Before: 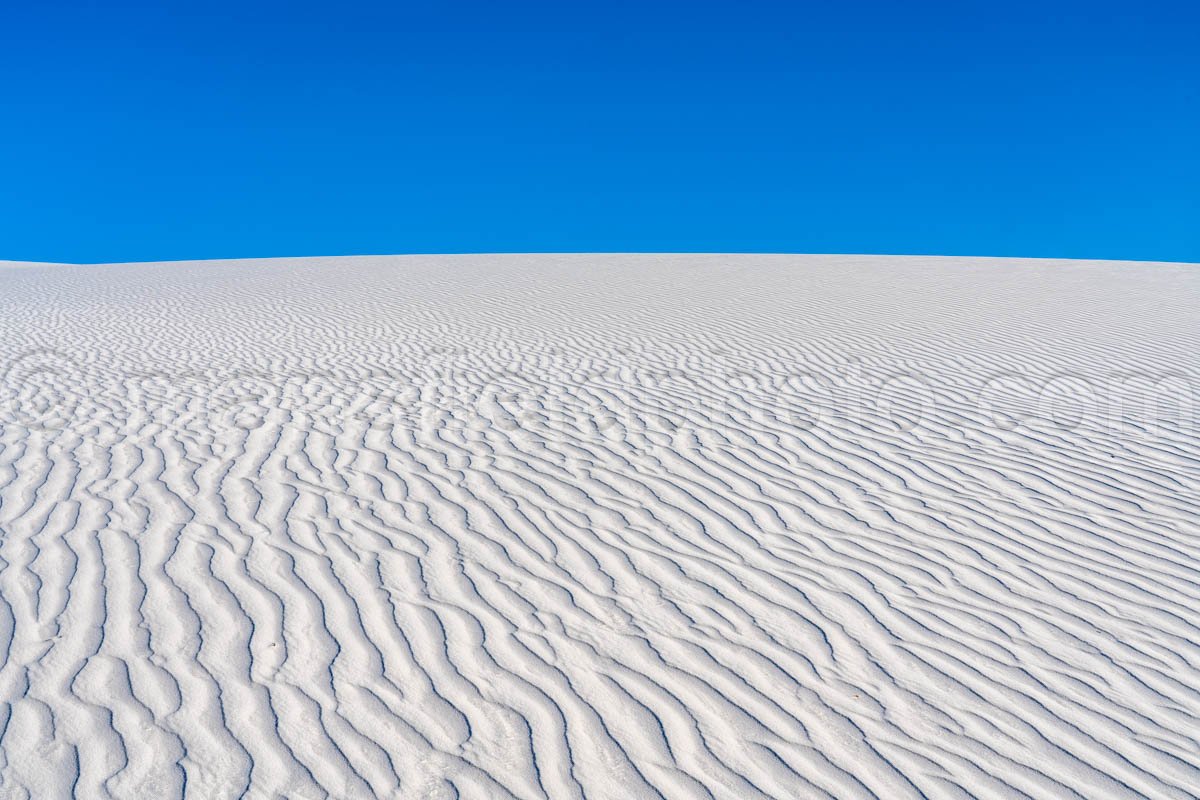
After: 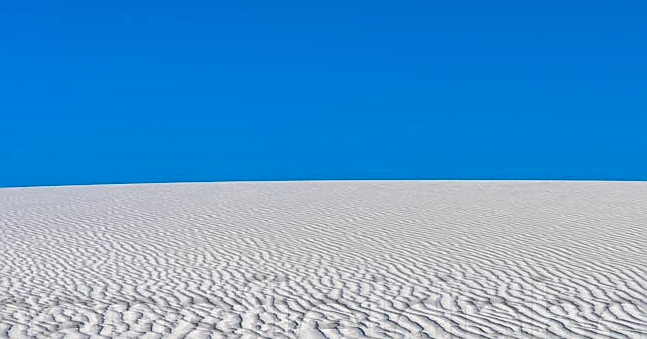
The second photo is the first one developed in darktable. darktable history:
exposure: exposure 0.014 EV, compensate highlight preservation false
crop: left 14.972%, top 9.238%, right 31.106%, bottom 48.322%
shadows and highlights: low approximation 0.01, soften with gaussian
sharpen: on, module defaults
